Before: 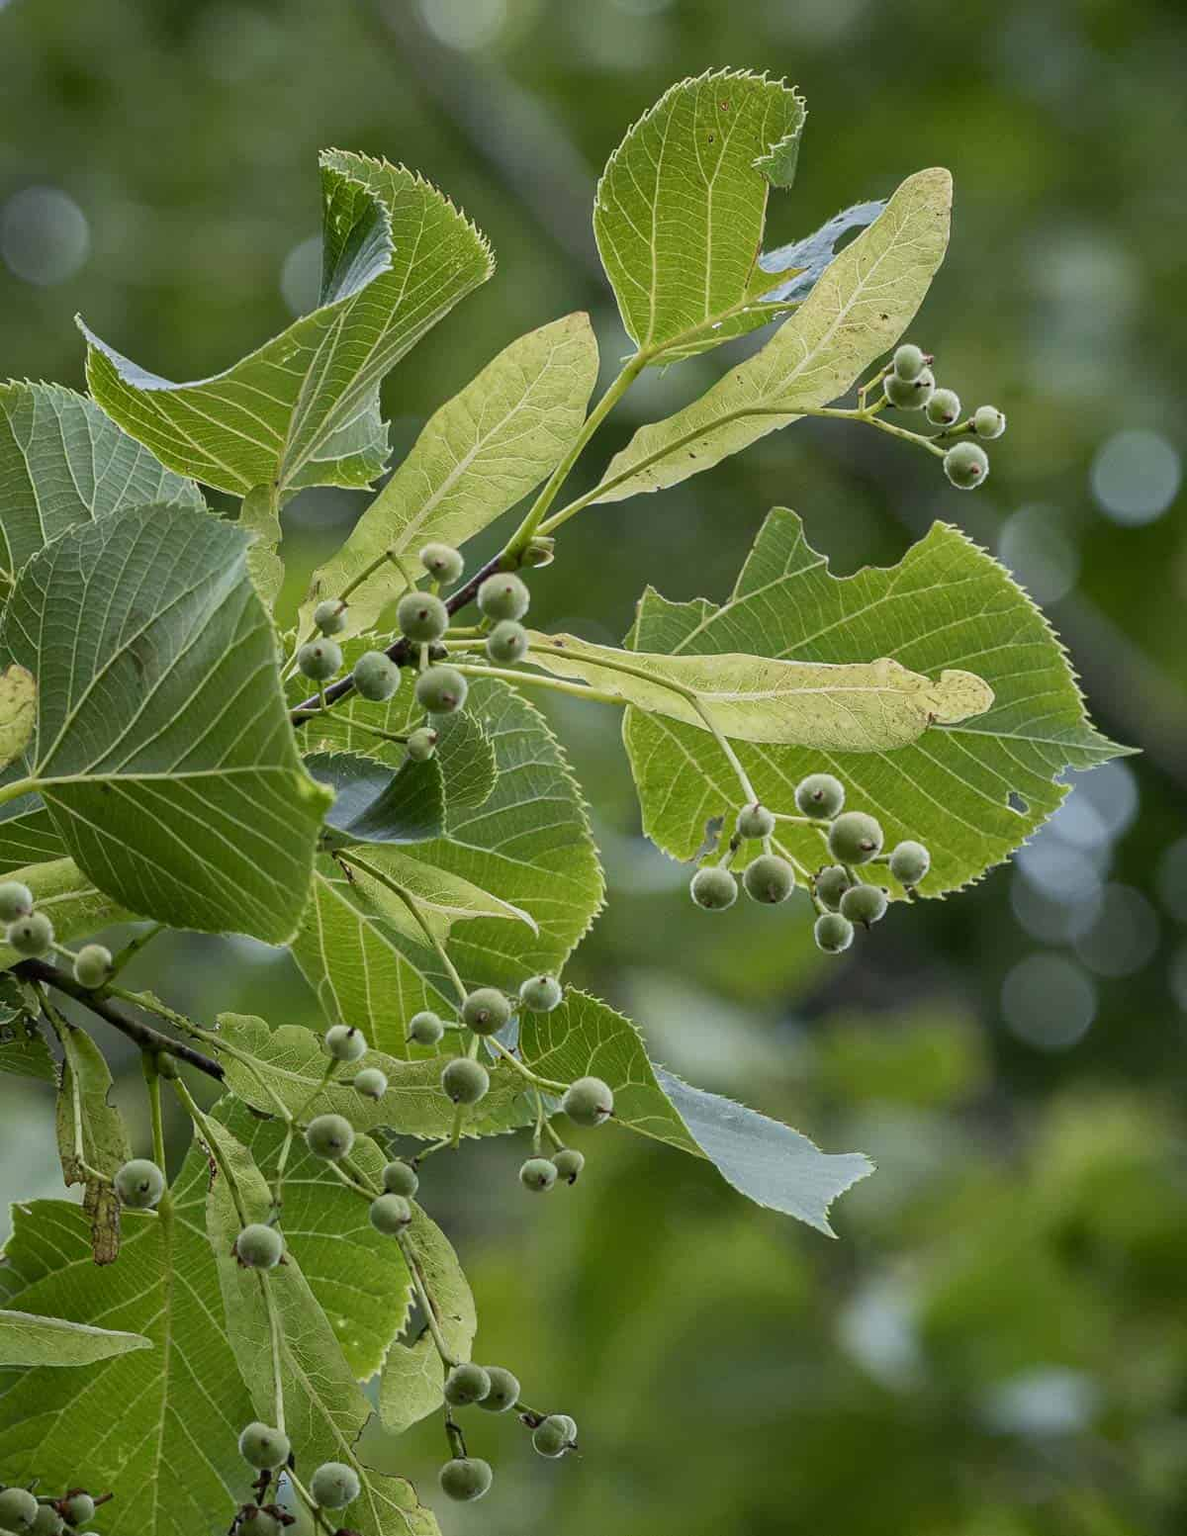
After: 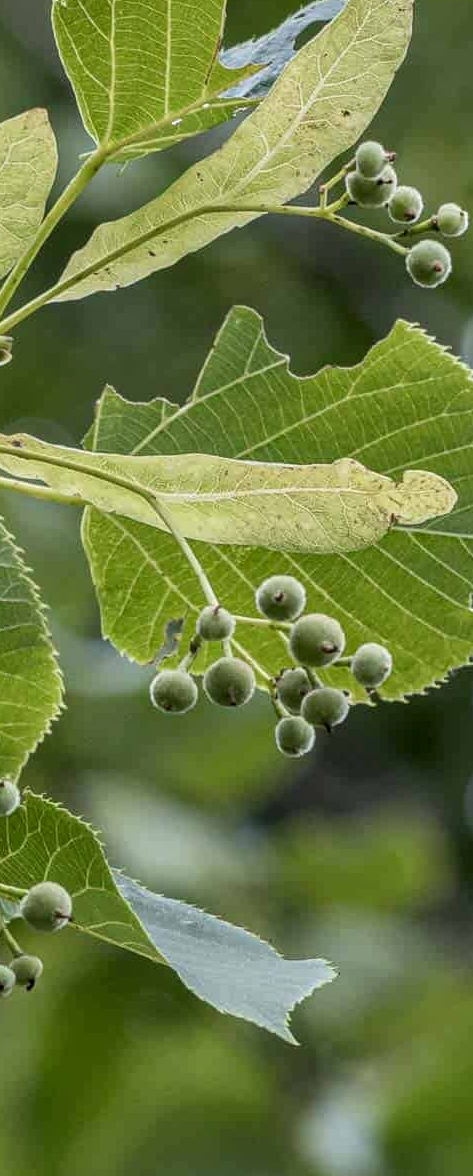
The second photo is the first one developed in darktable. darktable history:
local contrast: detail 130%
crop: left 45.721%, top 13.393%, right 14.118%, bottom 10.01%
